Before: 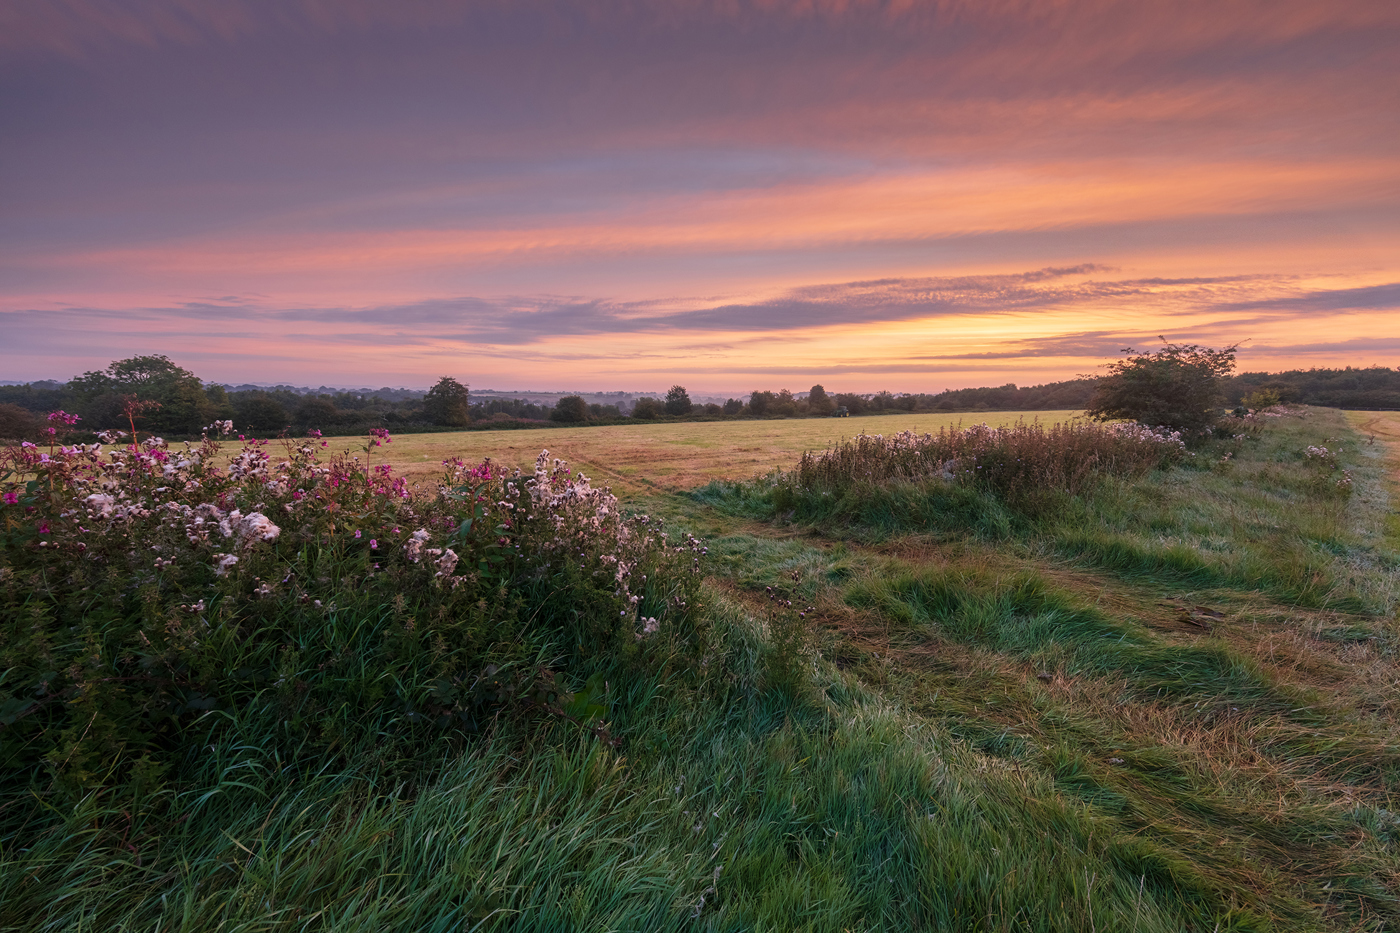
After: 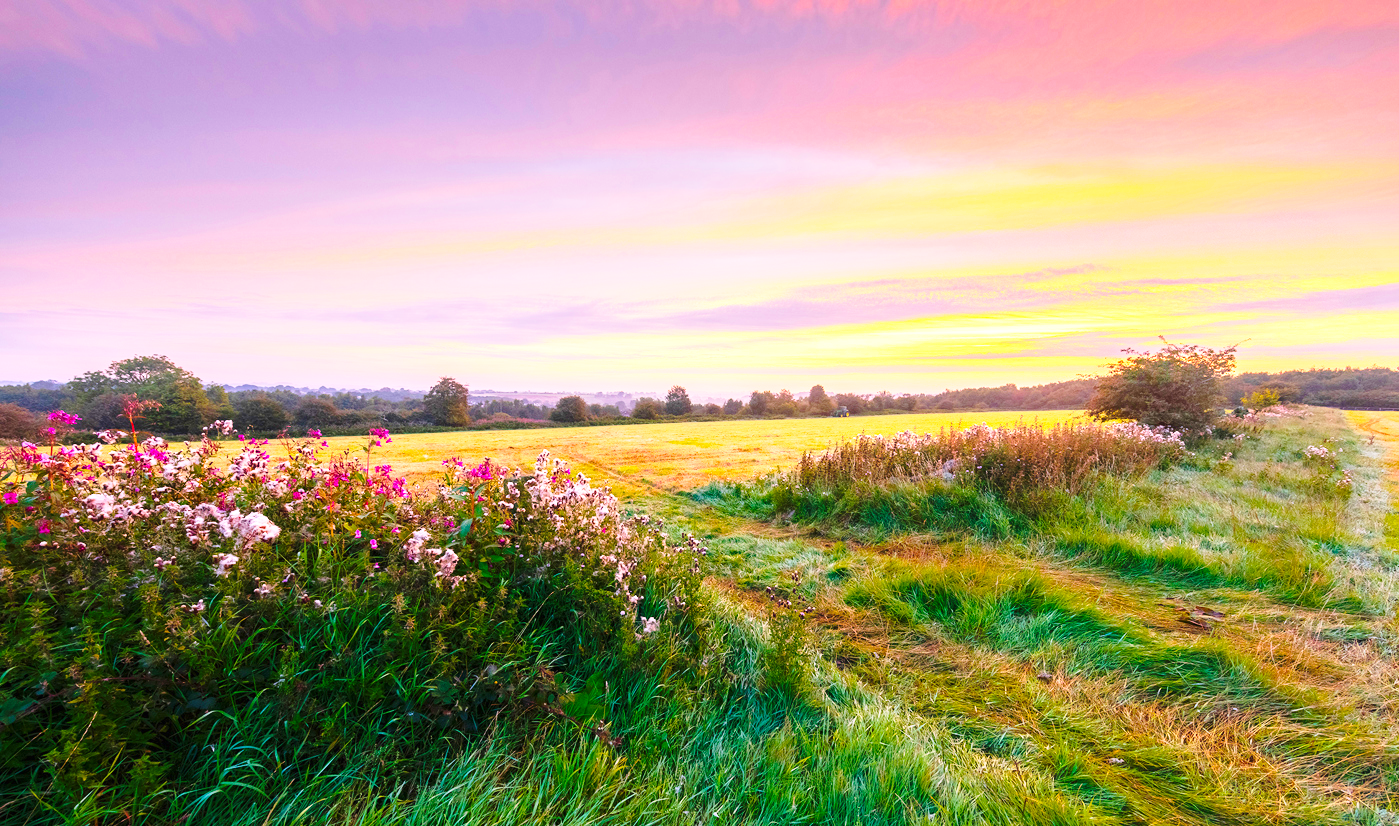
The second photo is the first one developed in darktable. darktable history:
base curve: curves: ch0 [(0, 0) (0.028, 0.03) (0.121, 0.232) (0.46, 0.748) (0.859, 0.968) (1, 1)], preserve colors none
crop and rotate: top 0%, bottom 11.419%
exposure: black level correction 0, exposure 1.122 EV, compensate highlight preservation false
color balance rgb: linear chroma grading › global chroma 19.463%, perceptual saturation grading › global saturation 30.601%, global vibrance 21.854%
